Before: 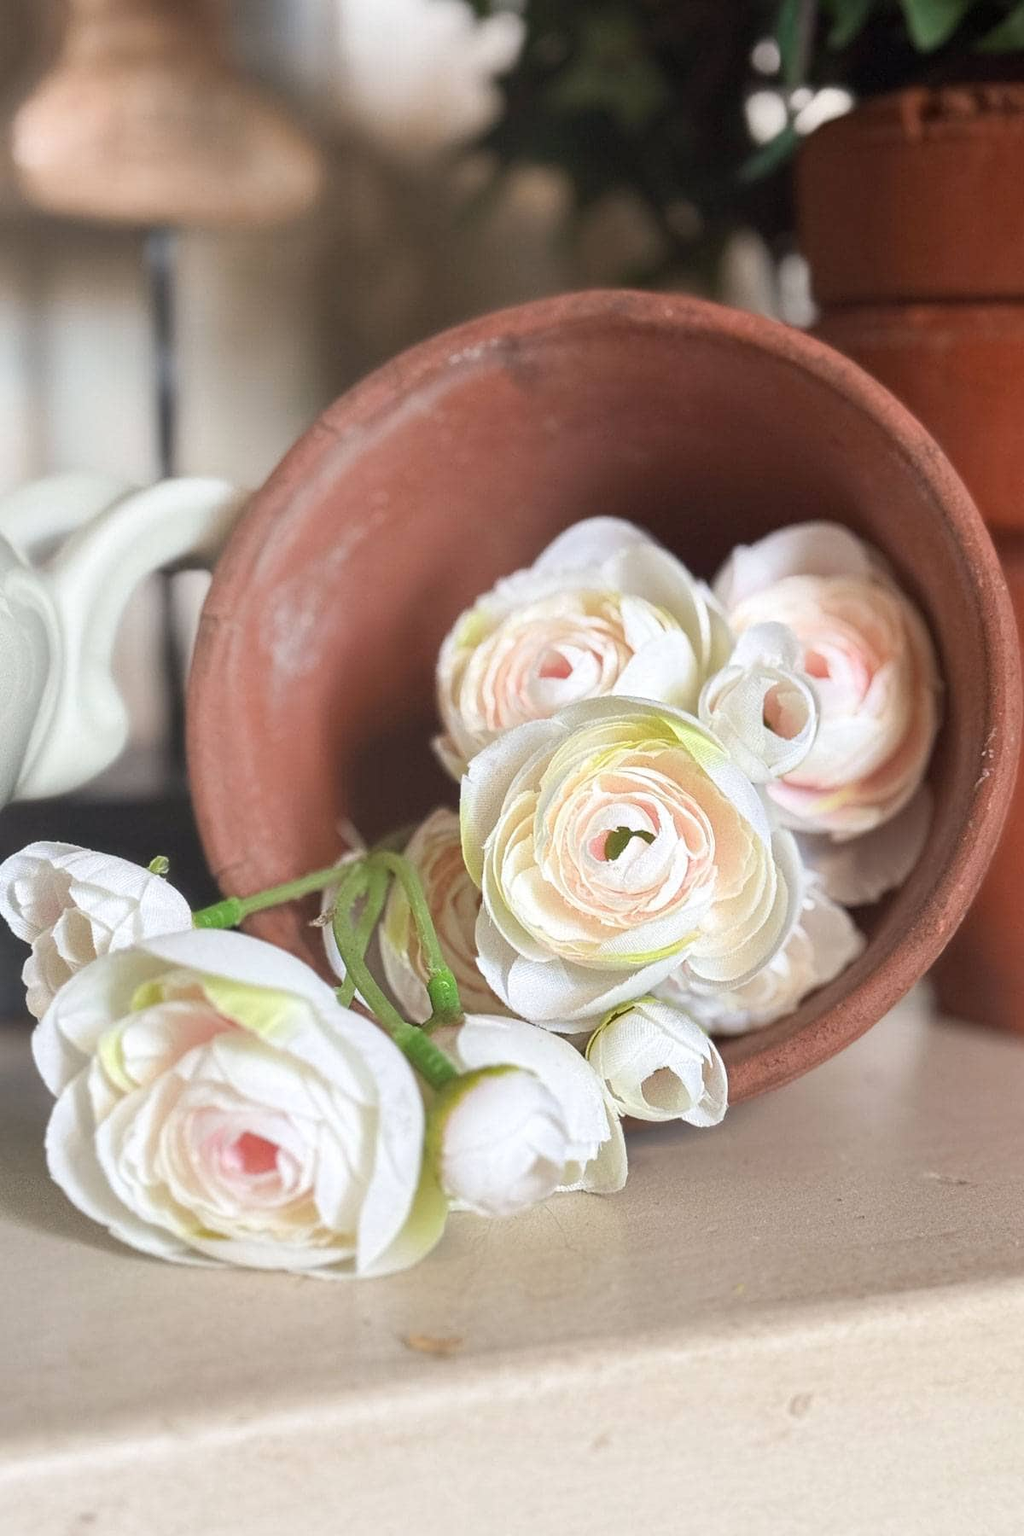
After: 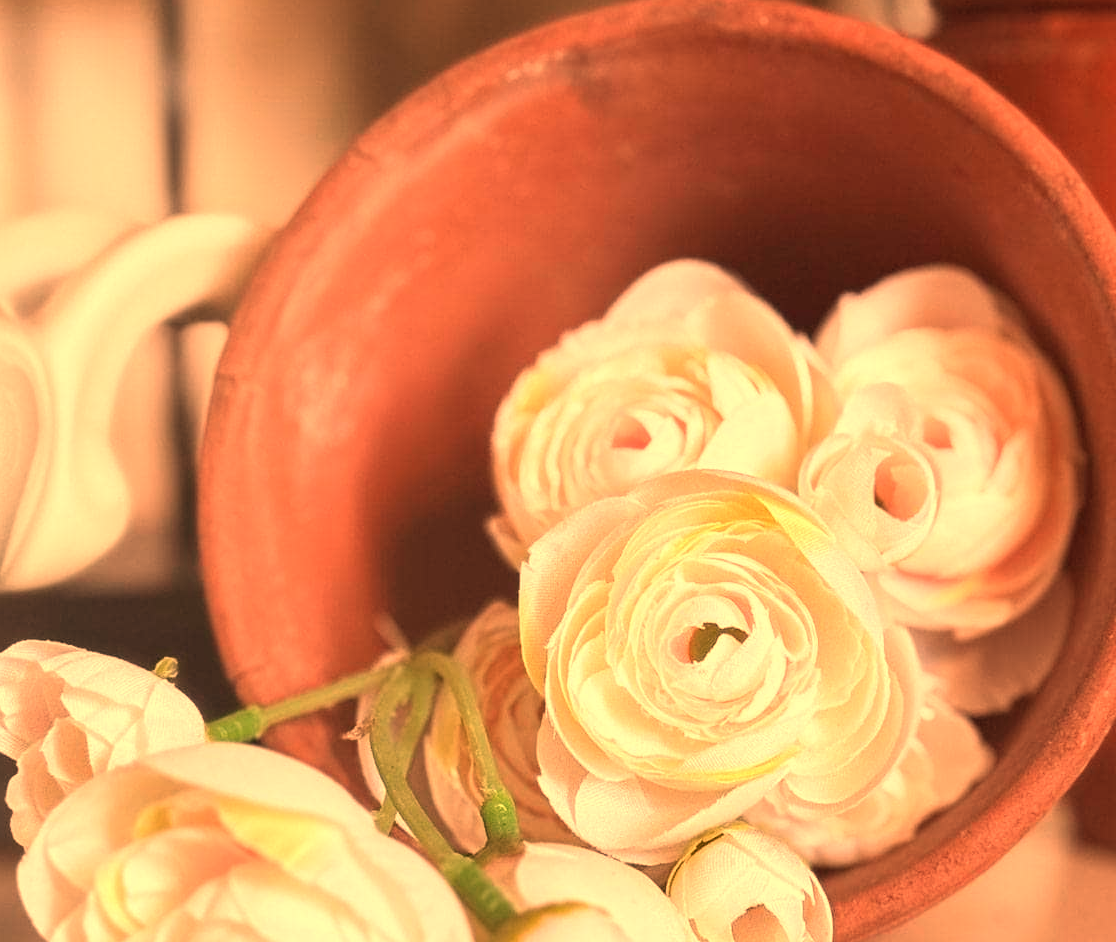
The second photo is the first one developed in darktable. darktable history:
crop: left 1.744%, top 19.225%, right 5.069%, bottom 28.357%
white balance: red 1.467, blue 0.684
